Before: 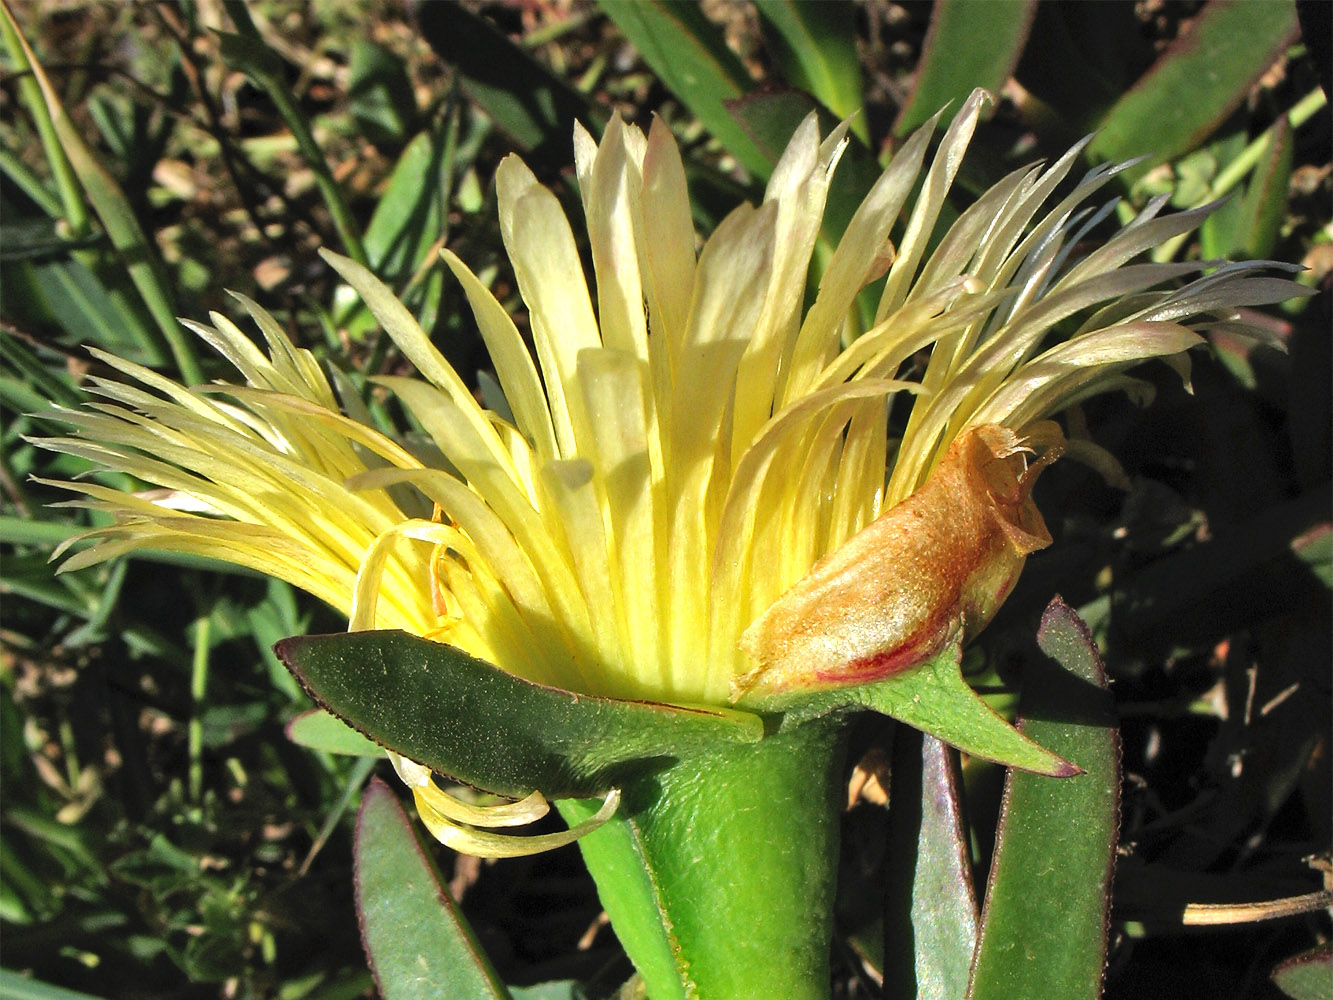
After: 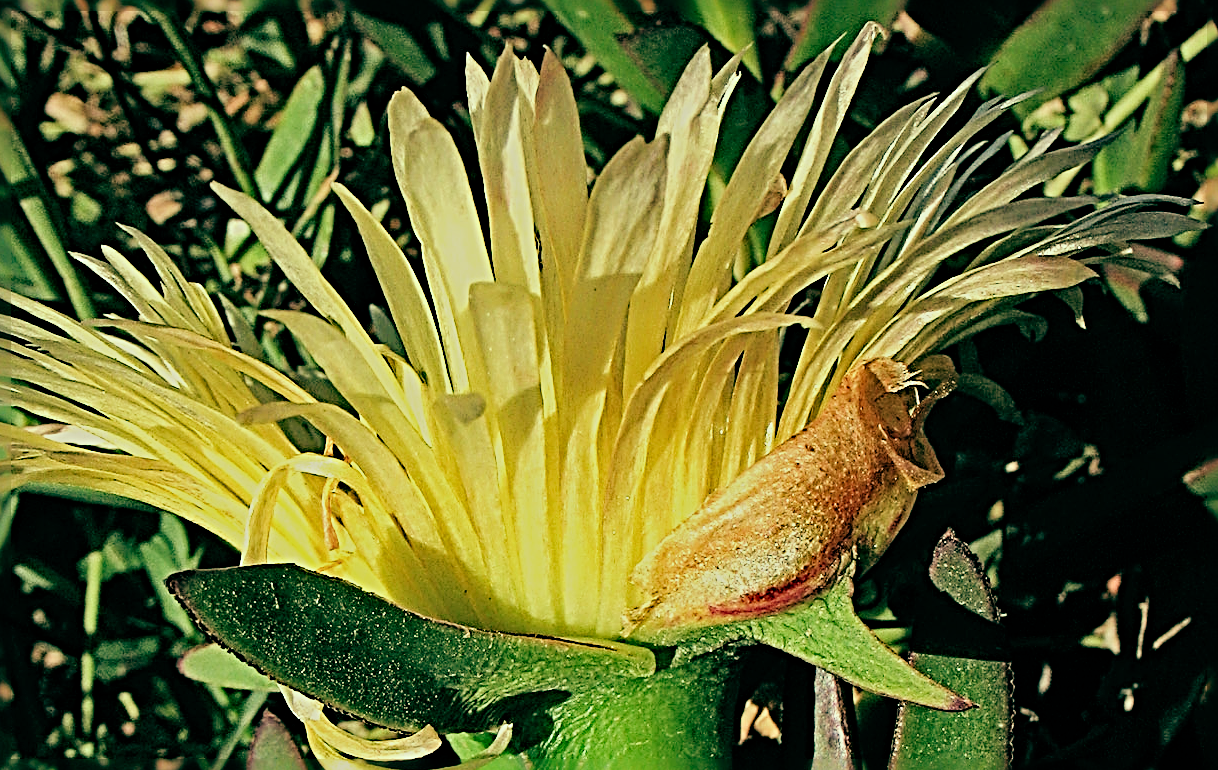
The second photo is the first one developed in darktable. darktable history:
sharpen: radius 4.001, amount 2
crop: left 8.155%, top 6.611%, bottom 15.385%
filmic rgb: black relative exposure -7.65 EV, white relative exposure 4.56 EV, hardness 3.61
color balance: mode lift, gamma, gain (sRGB), lift [1, 0.69, 1, 1], gamma [1, 1.482, 1, 1], gain [1, 1, 1, 0.802]
